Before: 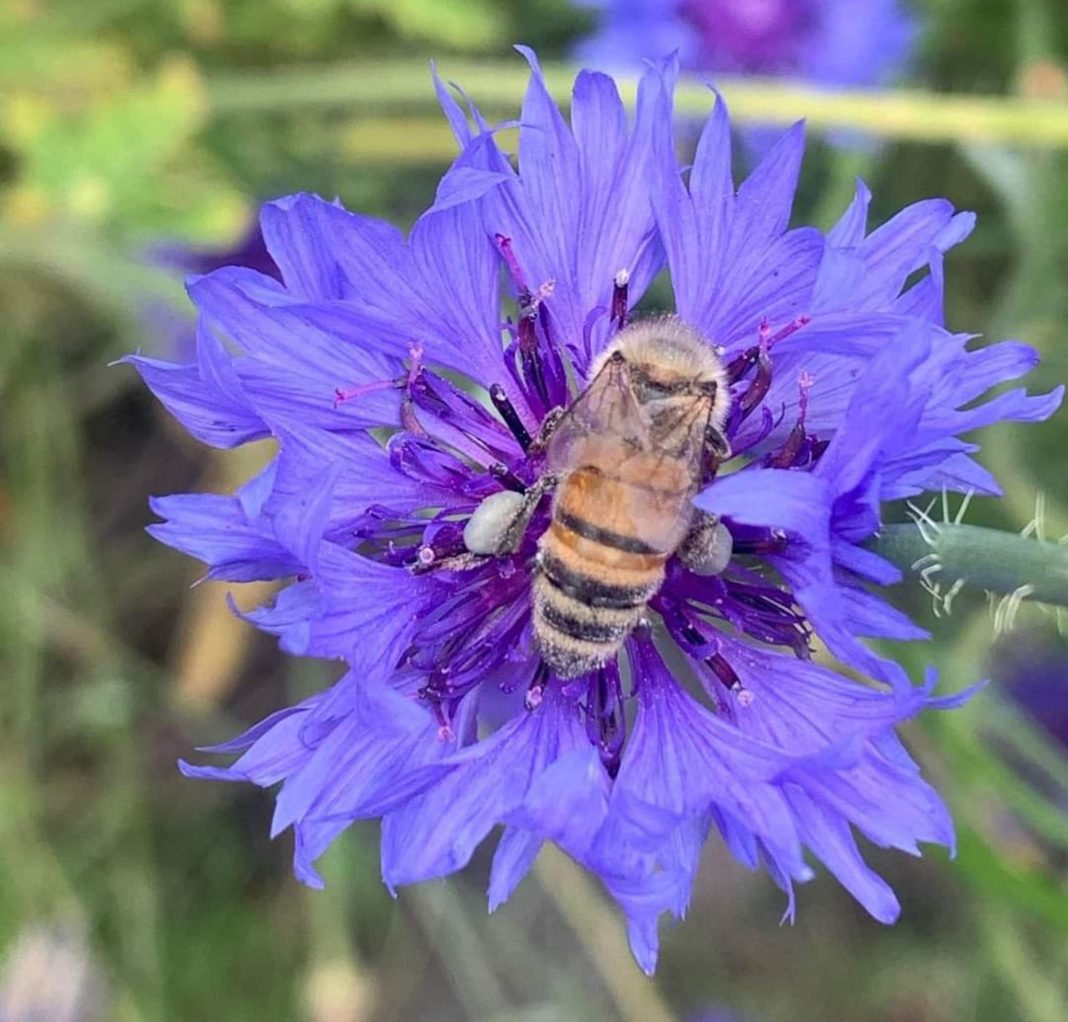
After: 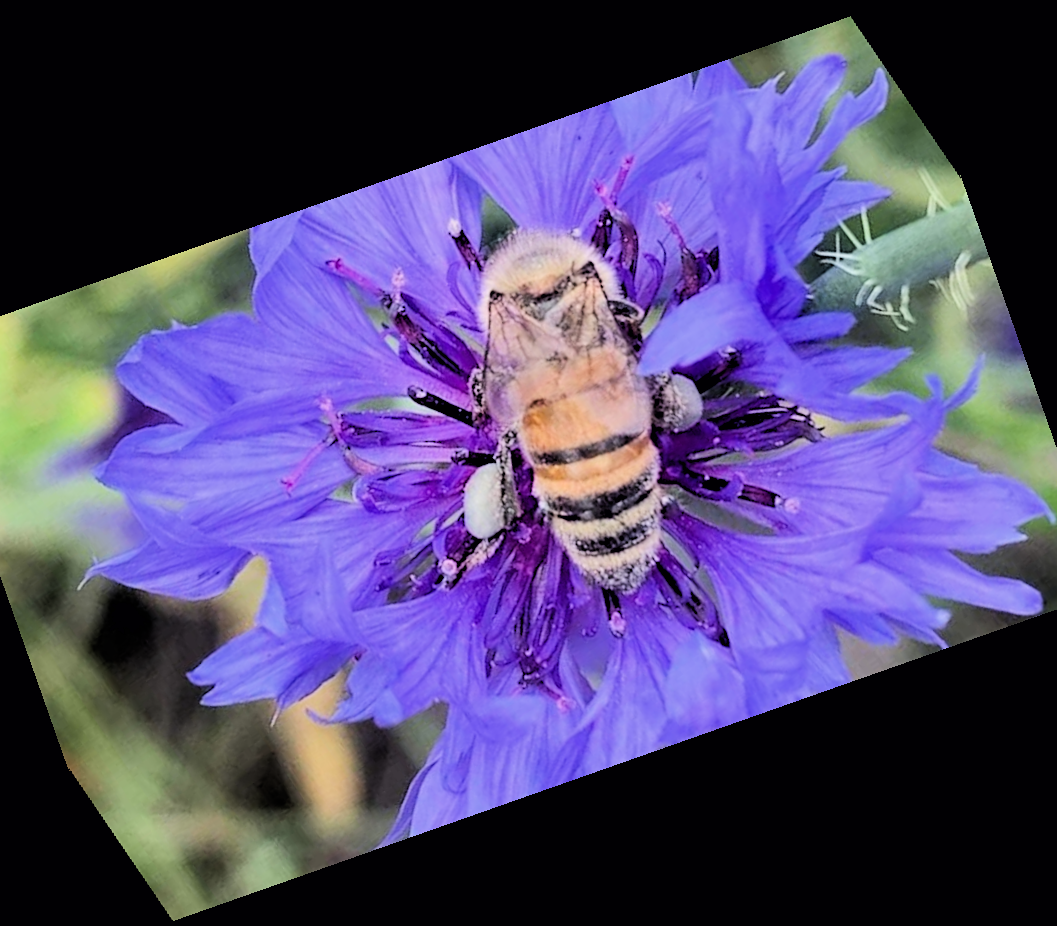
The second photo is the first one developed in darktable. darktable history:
exposure: exposure 0.02 EV, compensate highlight preservation false
filmic rgb: black relative exposure -7.15 EV, white relative exposure 5.36 EV, hardness 3.02, color science v6 (2022)
rgb levels: levels [[0.01, 0.419, 0.839], [0, 0.5, 1], [0, 0.5, 1]]
tone equalizer: -8 EV -0.75 EV, -7 EV -0.7 EV, -6 EV -0.6 EV, -5 EV -0.4 EV, -3 EV 0.4 EV, -2 EV 0.6 EV, -1 EV 0.7 EV, +0 EV 0.75 EV, edges refinement/feathering 500, mask exposure compensation -1.57 EV, preserve details no
crop and rotate: angle 19.43°, left 6.812%, right 4.125%, bottom 1.087%
rotate and perspective: rotation -14.8°, crop left 0.1, crop right 0.903, crop top 0.25, crop bottom 0.748
sharpen: amount 0.2
